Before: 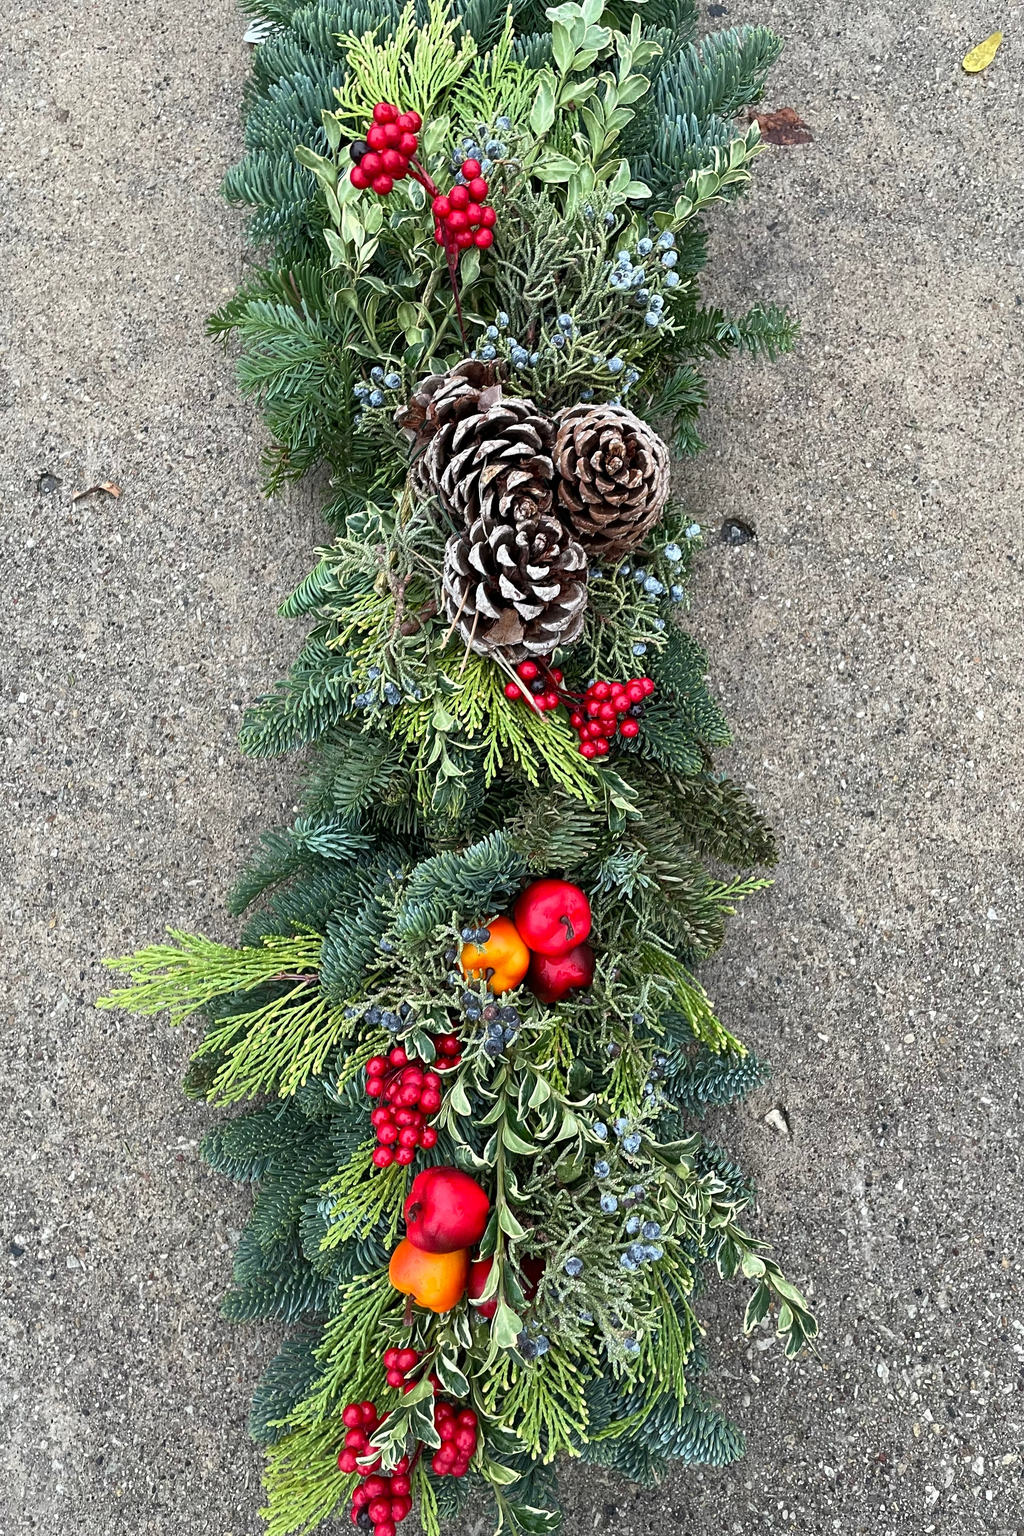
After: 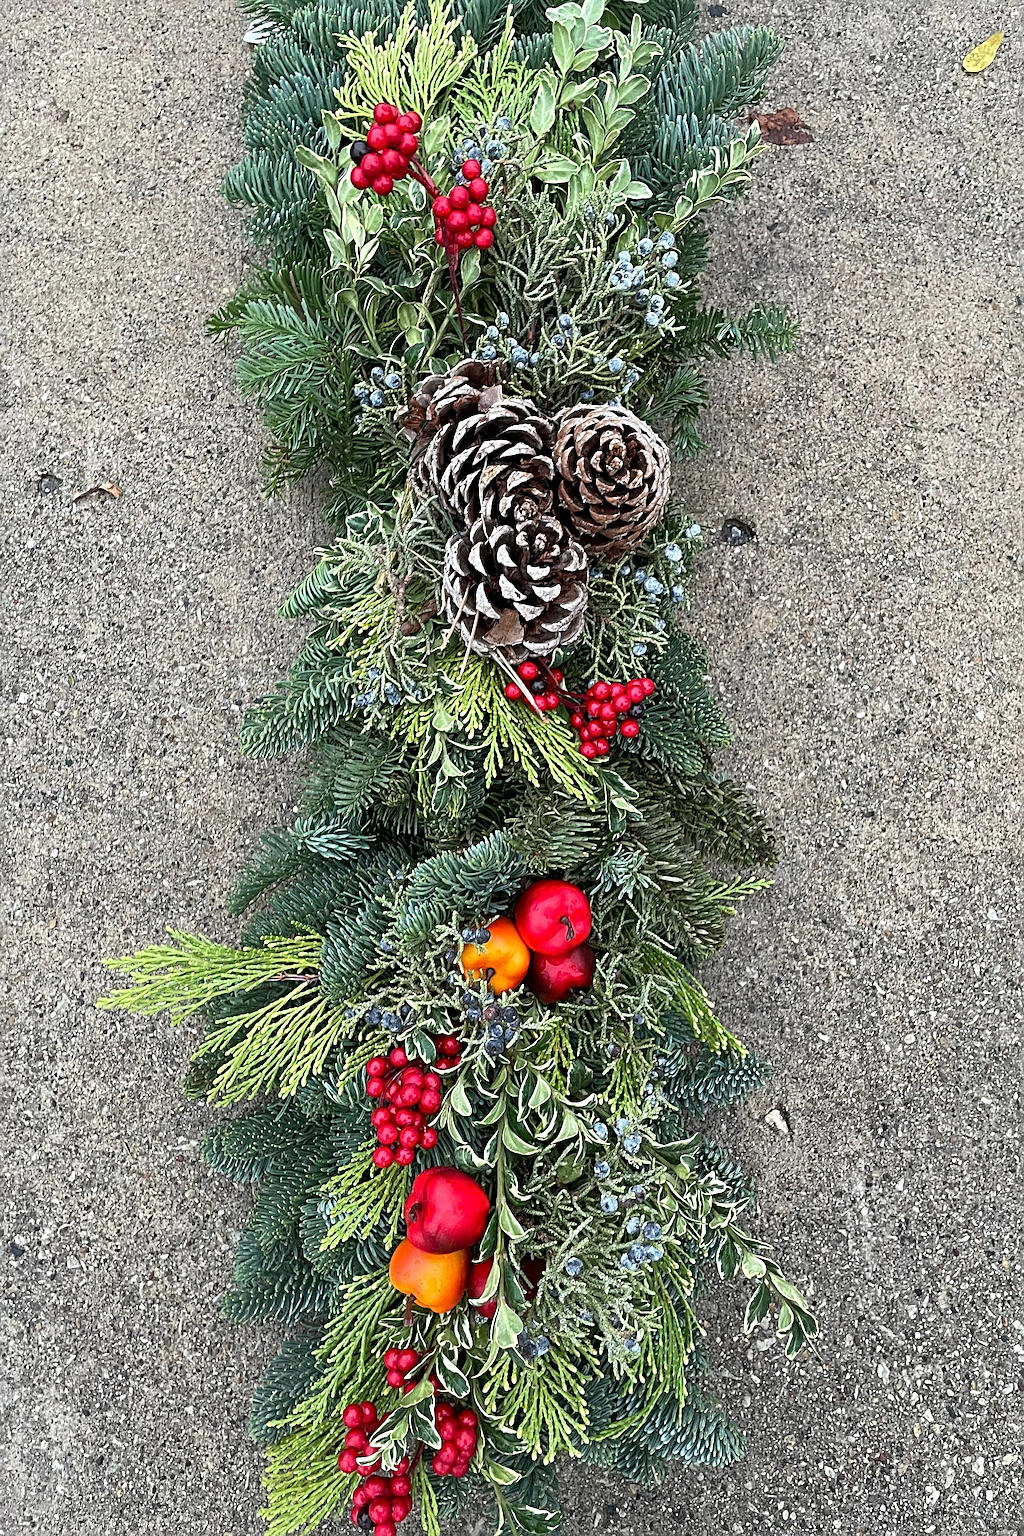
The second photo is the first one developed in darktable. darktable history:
sharpen: radius 4.915
